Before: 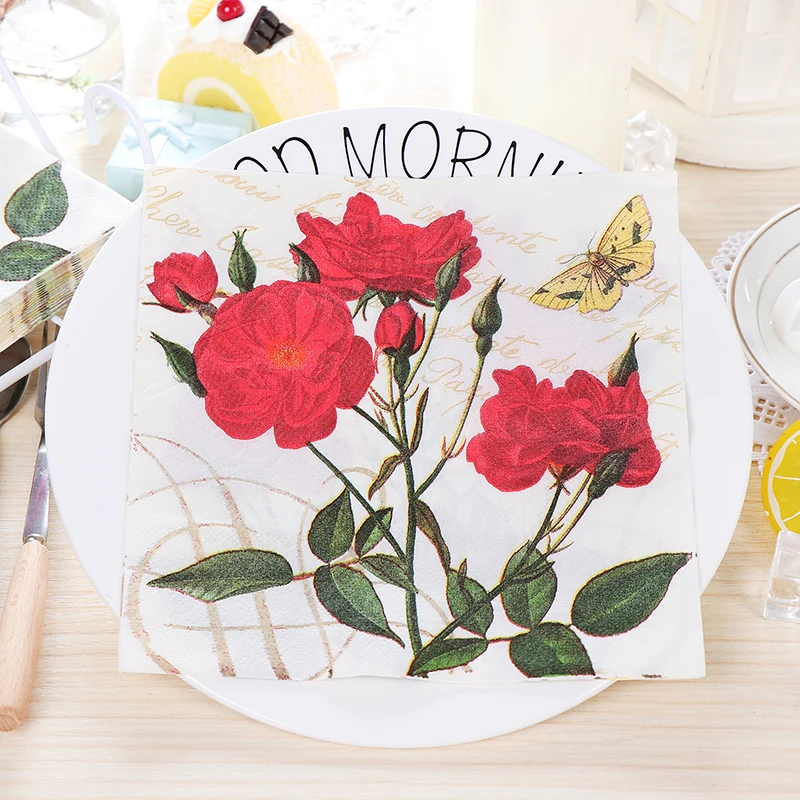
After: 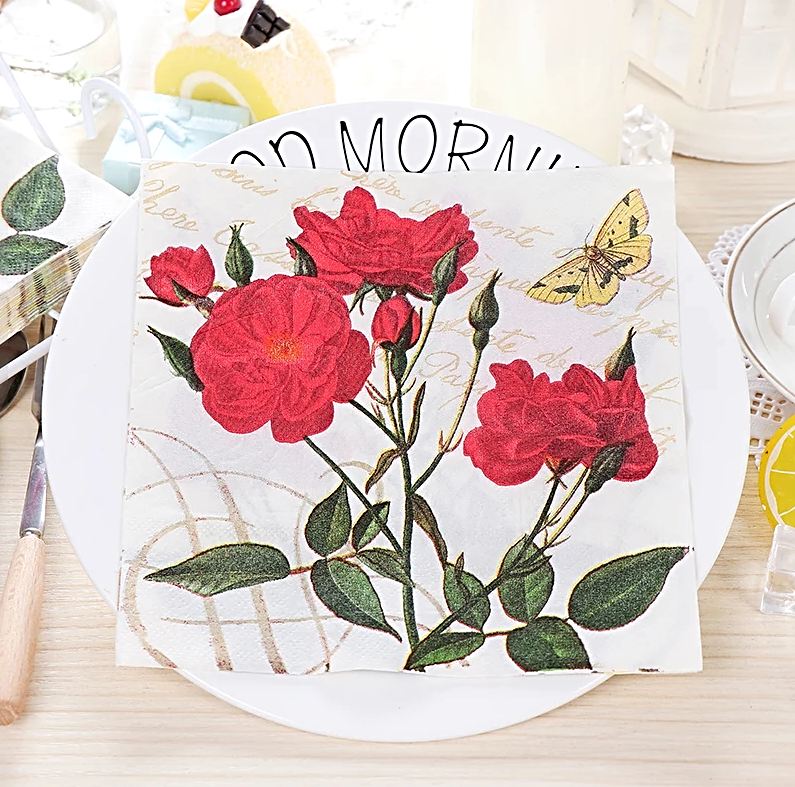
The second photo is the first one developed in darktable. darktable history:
local contrast: highlights 101%, shadows 102%, detail 119%, midtone range 0.2
sharpen: radius 3.075
crop: left 0.486%, top 0.76%, right 0.124%, bottom 0.791%
